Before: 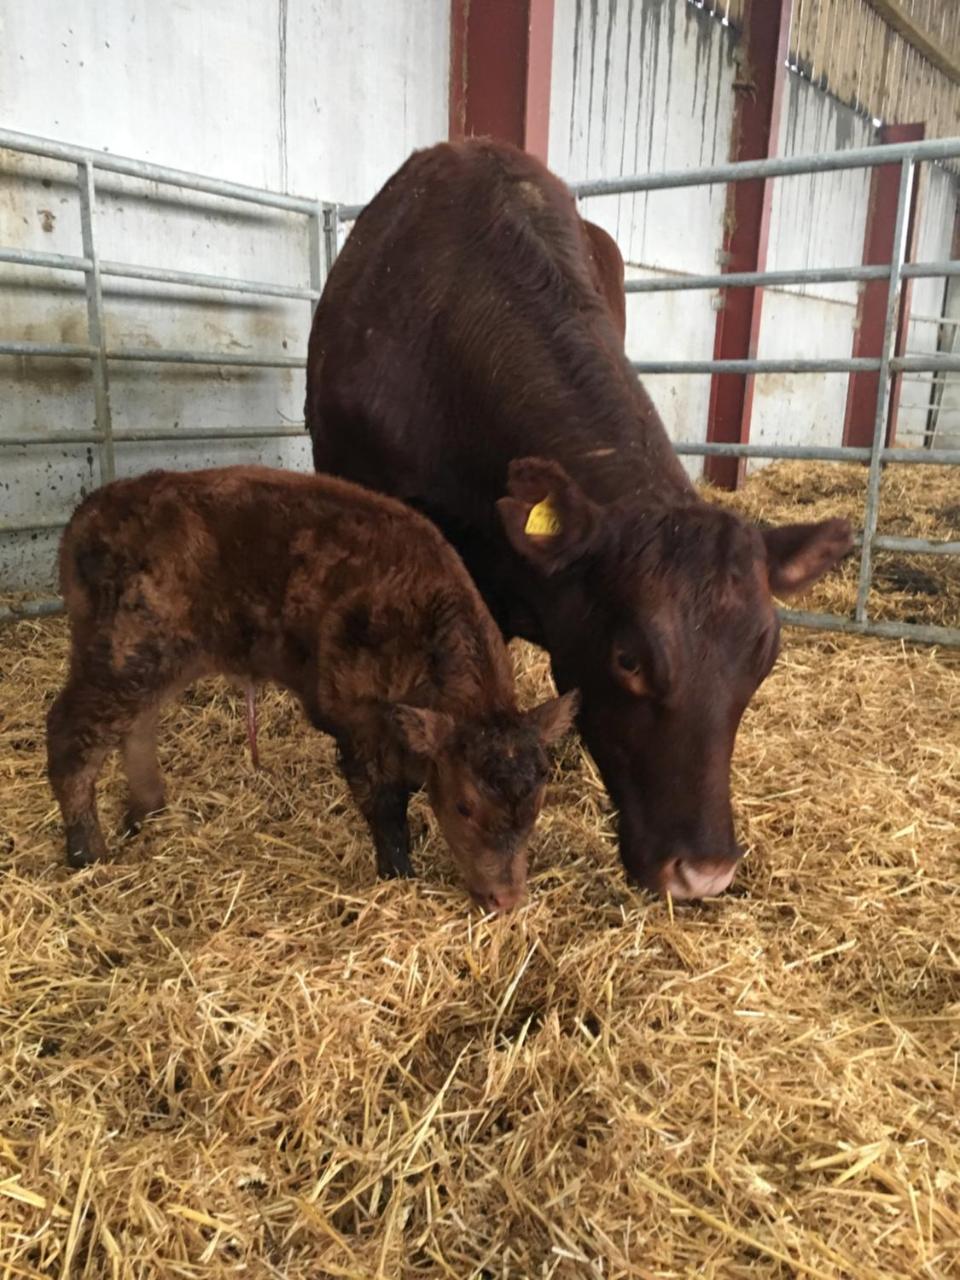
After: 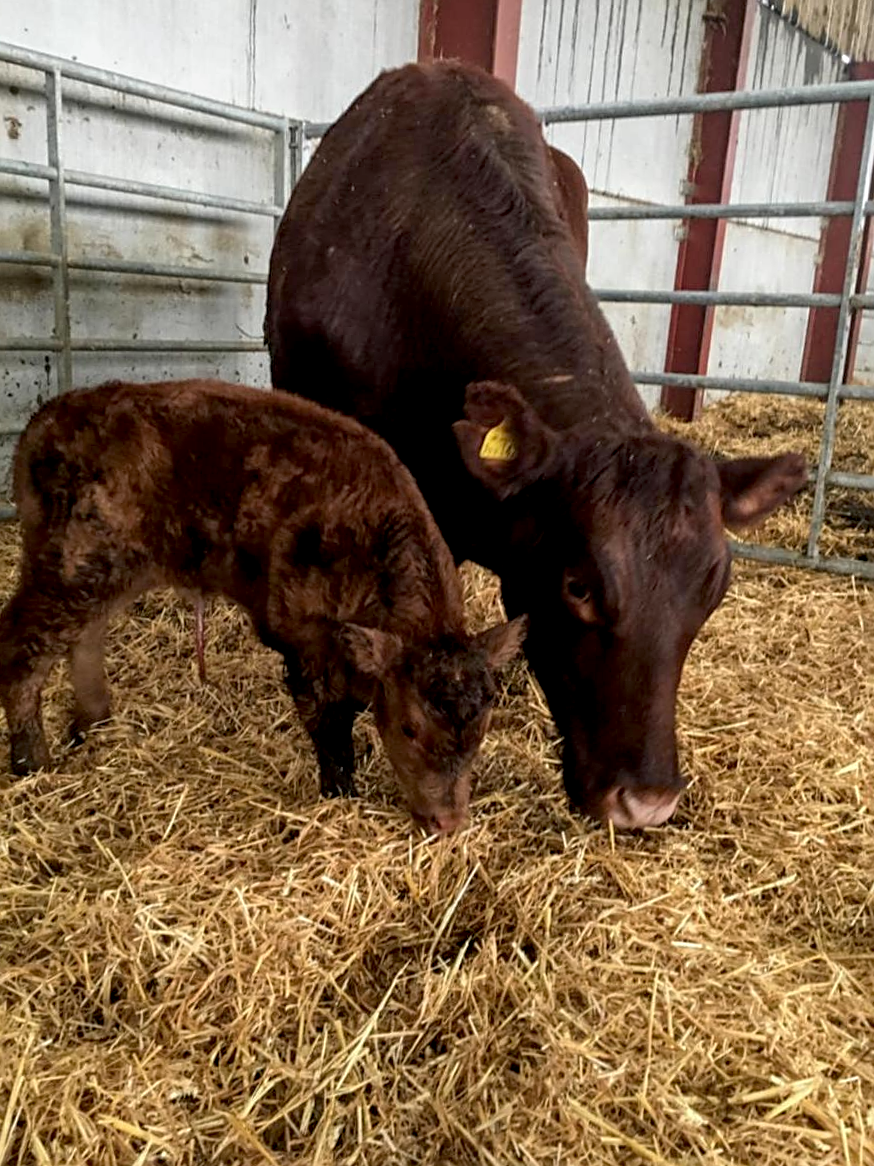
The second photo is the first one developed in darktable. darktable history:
exposure: black level correction 0.009, exposure -0.162 EV, compensate exposure bias true, compensate highlight preservation false
local contrast: detail 130%
crop and rotate: angle -2.02°, left 3.129%, top 4.099%, right 1.529%, bottom 0.506%
sharpen: on, module defaults
color zones: curves: ch1 [(0, 0.513) (0.143, 0.524) (0.286, 0.511) (0.429, 0.506) (0.571, 0.503) (0.714, 0.503) (0.857, 0.508) (1, 0.513)]
